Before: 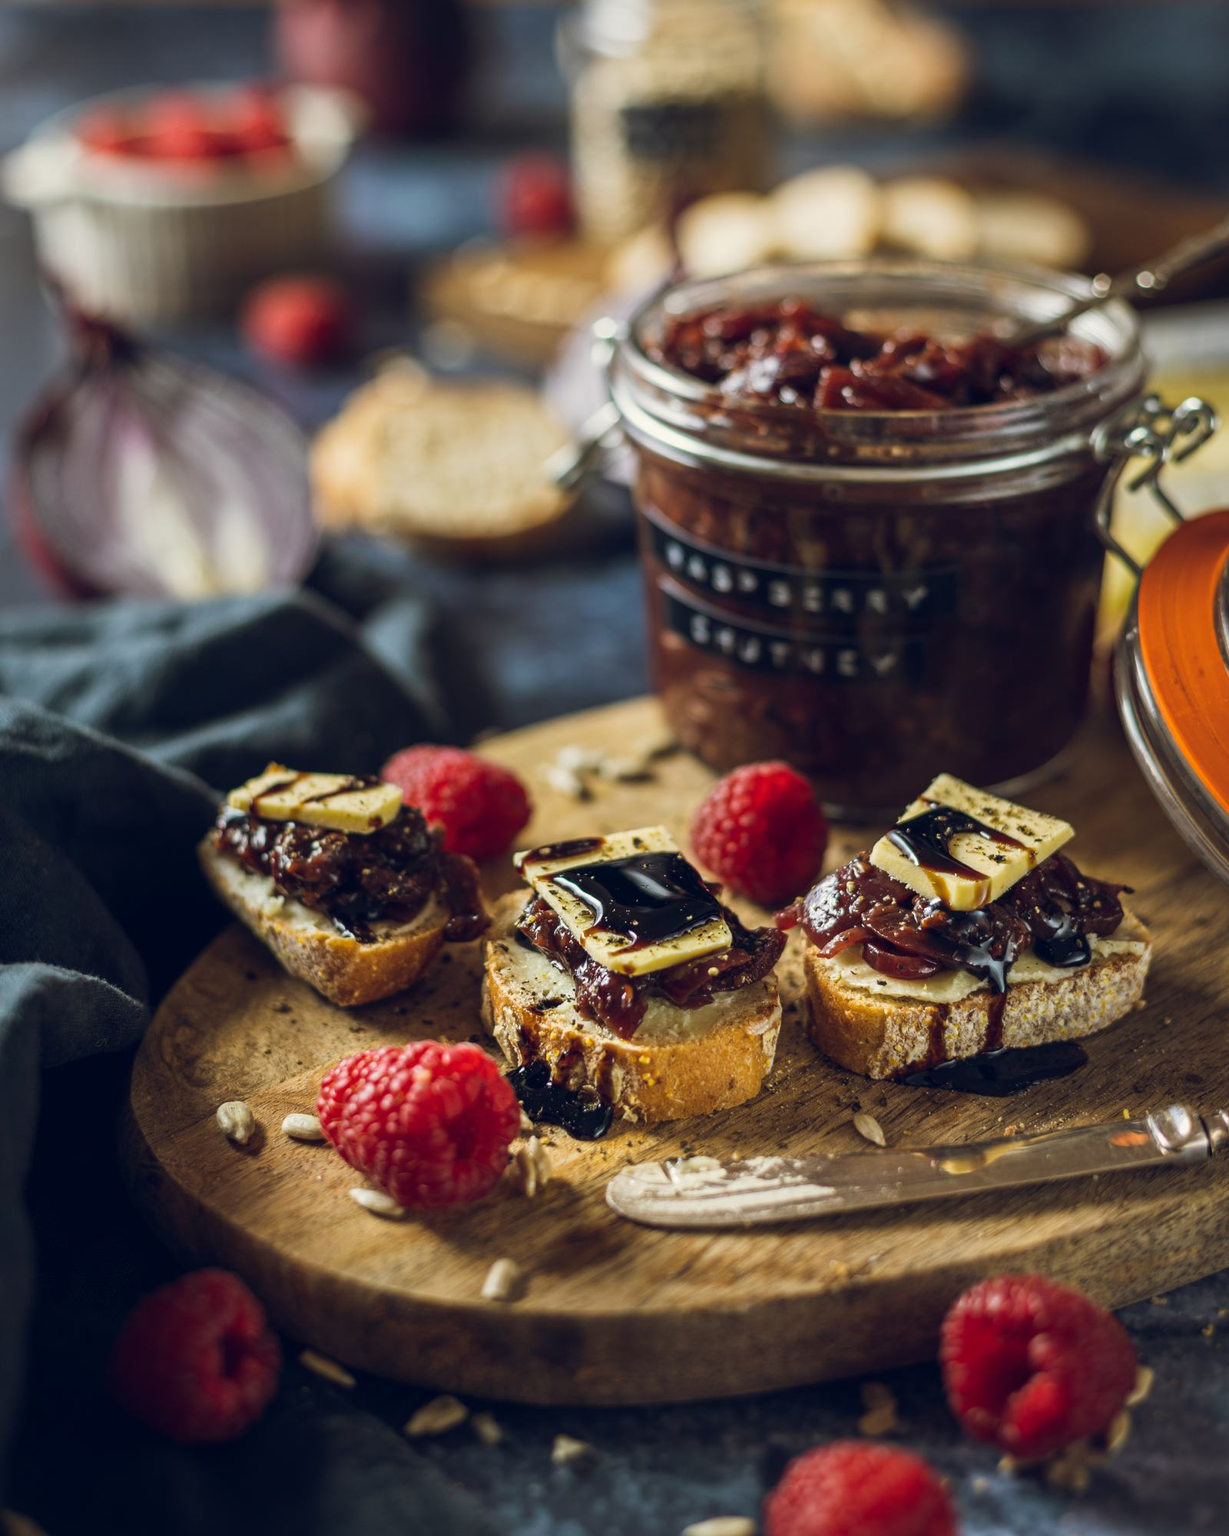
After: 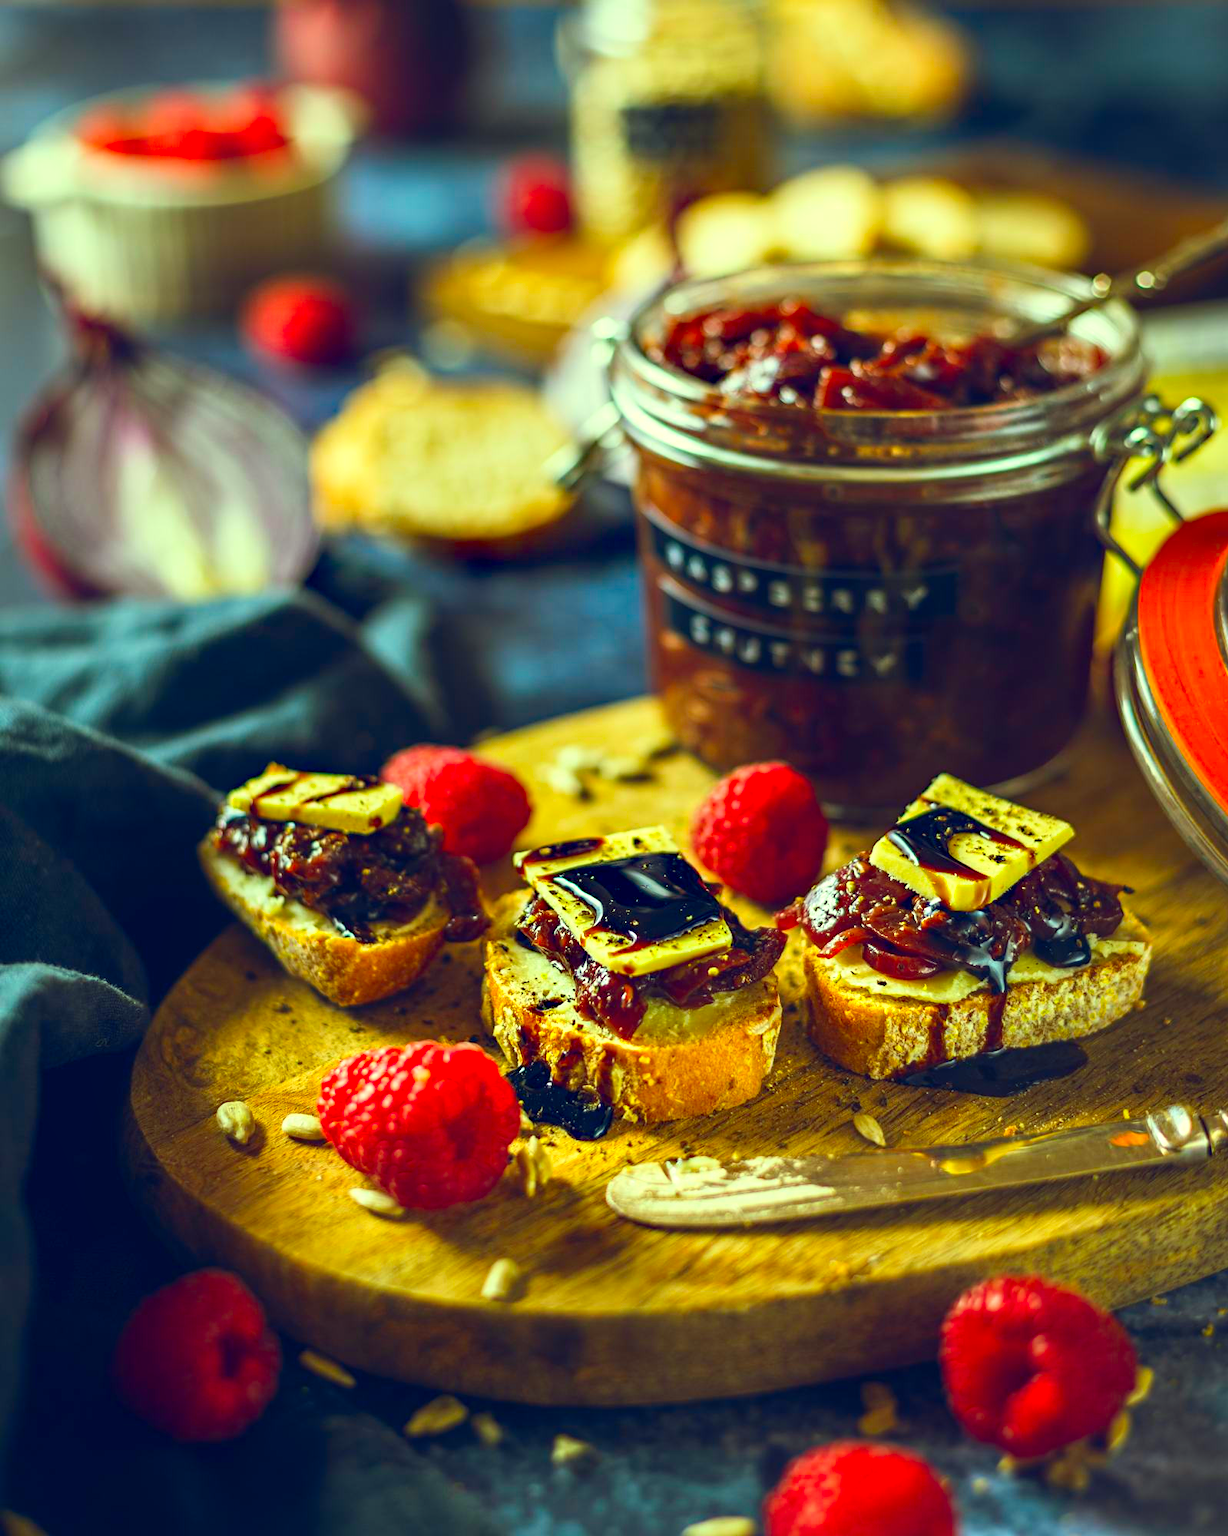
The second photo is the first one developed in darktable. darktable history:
color correction: highlights a* -10.87, highlights b* 9.92, saturation 1.71
base curve: fusion 1, preserve colors none
